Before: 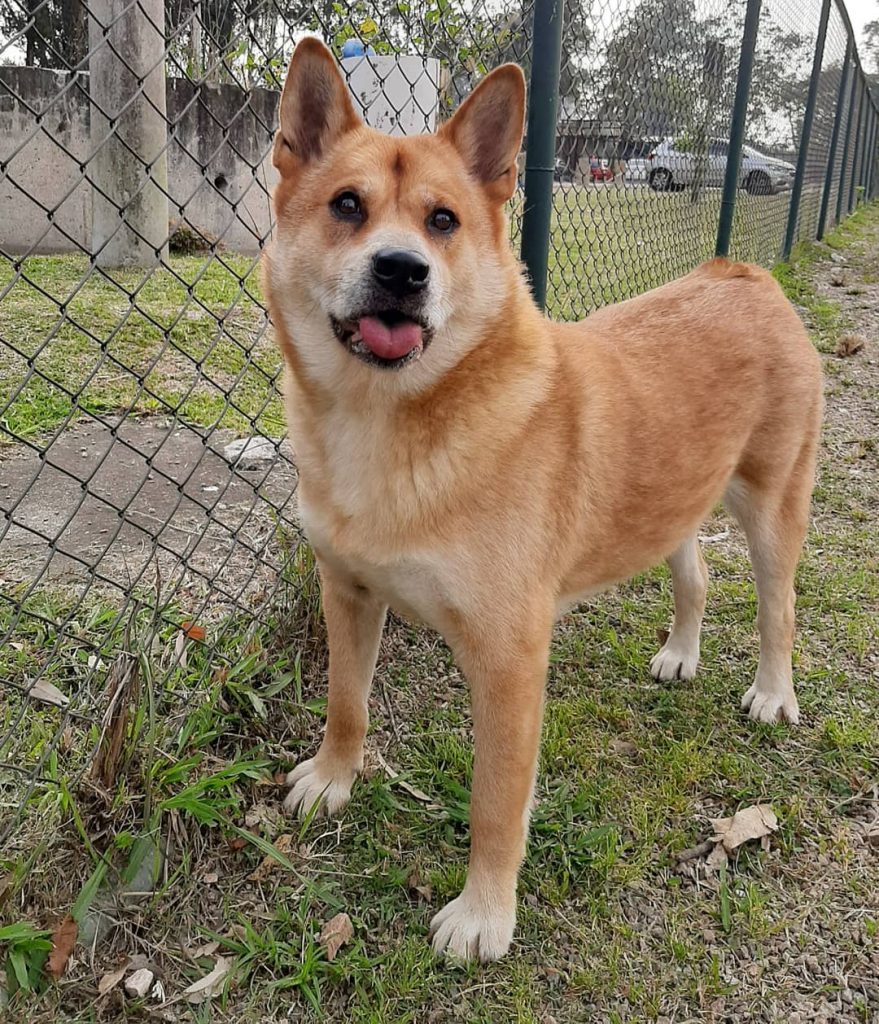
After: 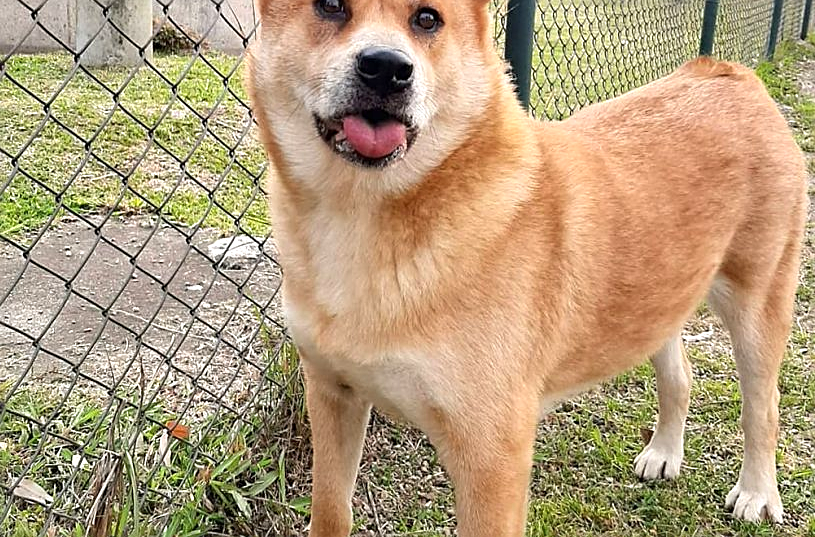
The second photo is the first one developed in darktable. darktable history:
sharpen: radius 1.929
crop: left 1.823%, top 19.669%, right 5.417%, bottom 27.857%
exposure: black level correction 0, exposure 0.692 EV, compensate highlight preservation false
